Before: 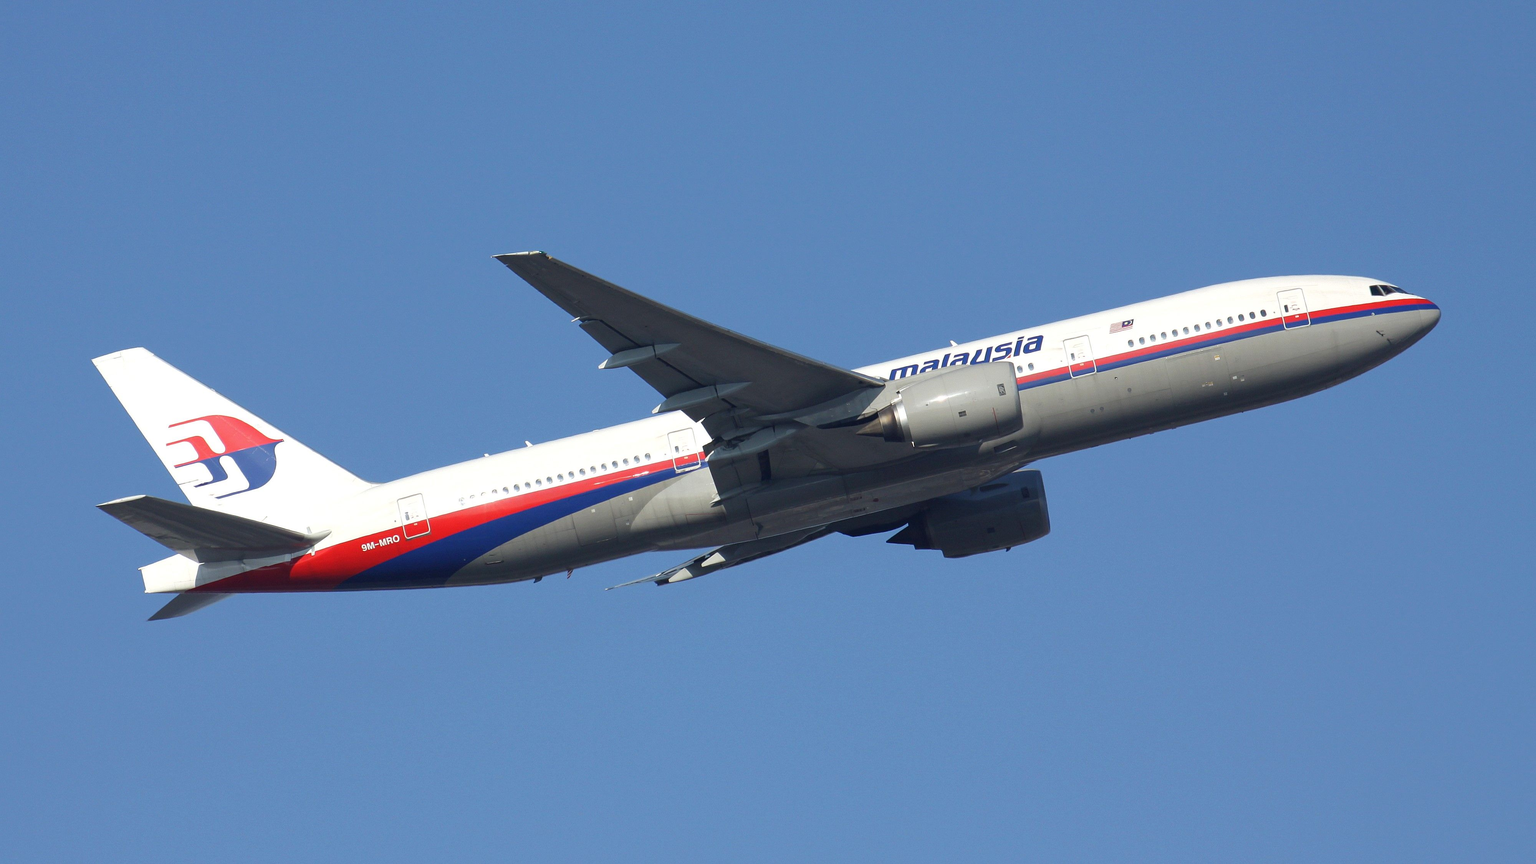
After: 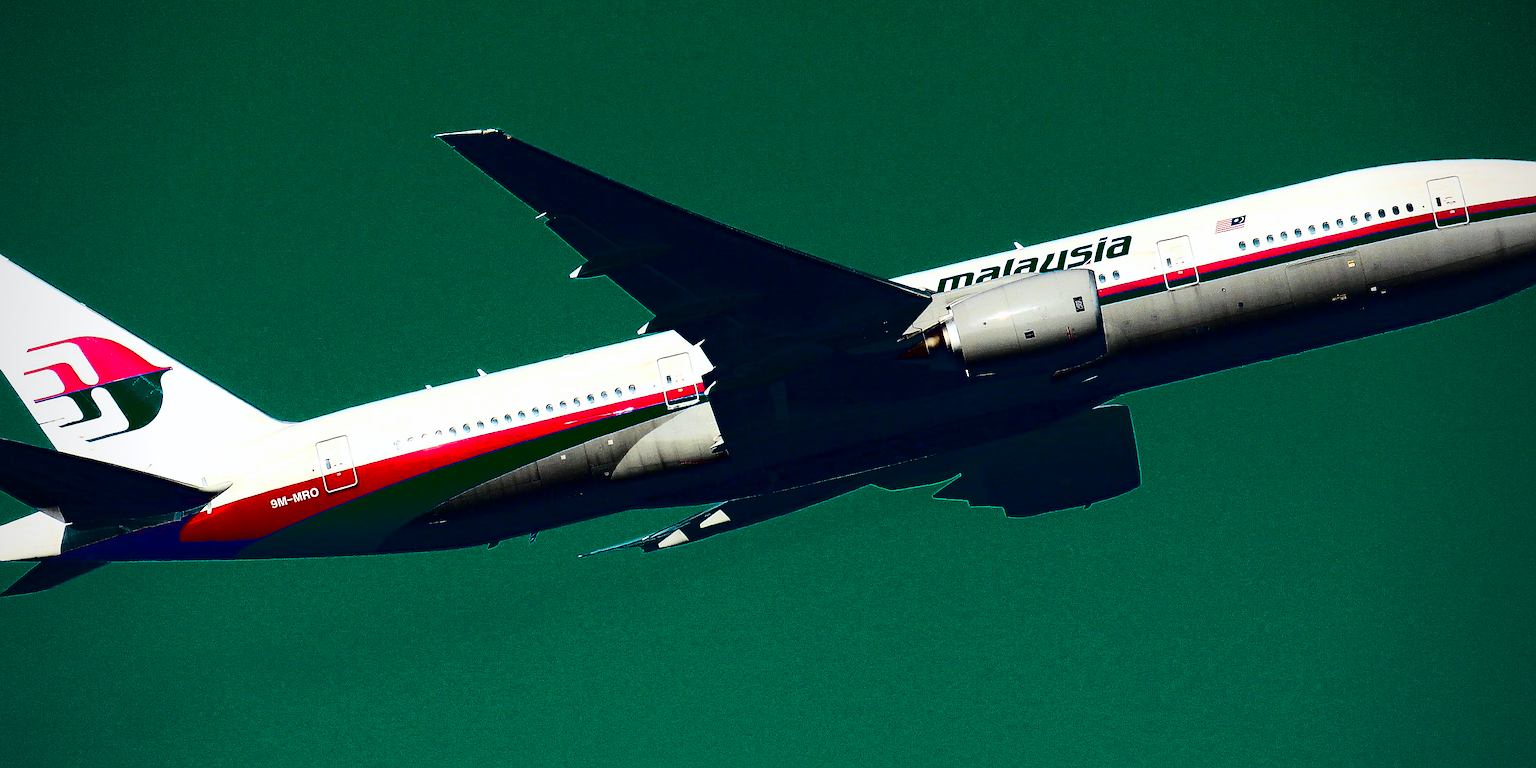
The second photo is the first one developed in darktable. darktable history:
exposure: exposure -0.047 EV, compensate exposure bias true, compensate highlight preservation false
color balance rgb: shadows lift › chroma 1.032%, shadows lift › hue 30.71°, global offset › chroma 0.142%, global offset › hue 253.62°, perceptual saturation grading › global saturation 0.877%
contrast brightness saturation: contrast 0.752, brightness -0.985, saturation 0.994
color zones: curves: ch0 [(0.254, 0.492) (0.724, 0.62)]; ch1 [(0.25, 0.528) (0.719, 0.796)]; ch2 [(0, 0.472) (0.25, 0.5) (0.73, 0.184)]
crop: left 9.601%, top 17.246%, right 11.222%, bottom 12.342%
vignetting: unbound false
sharpen: radius 1.352, amount 1.243, threshold 0.829
